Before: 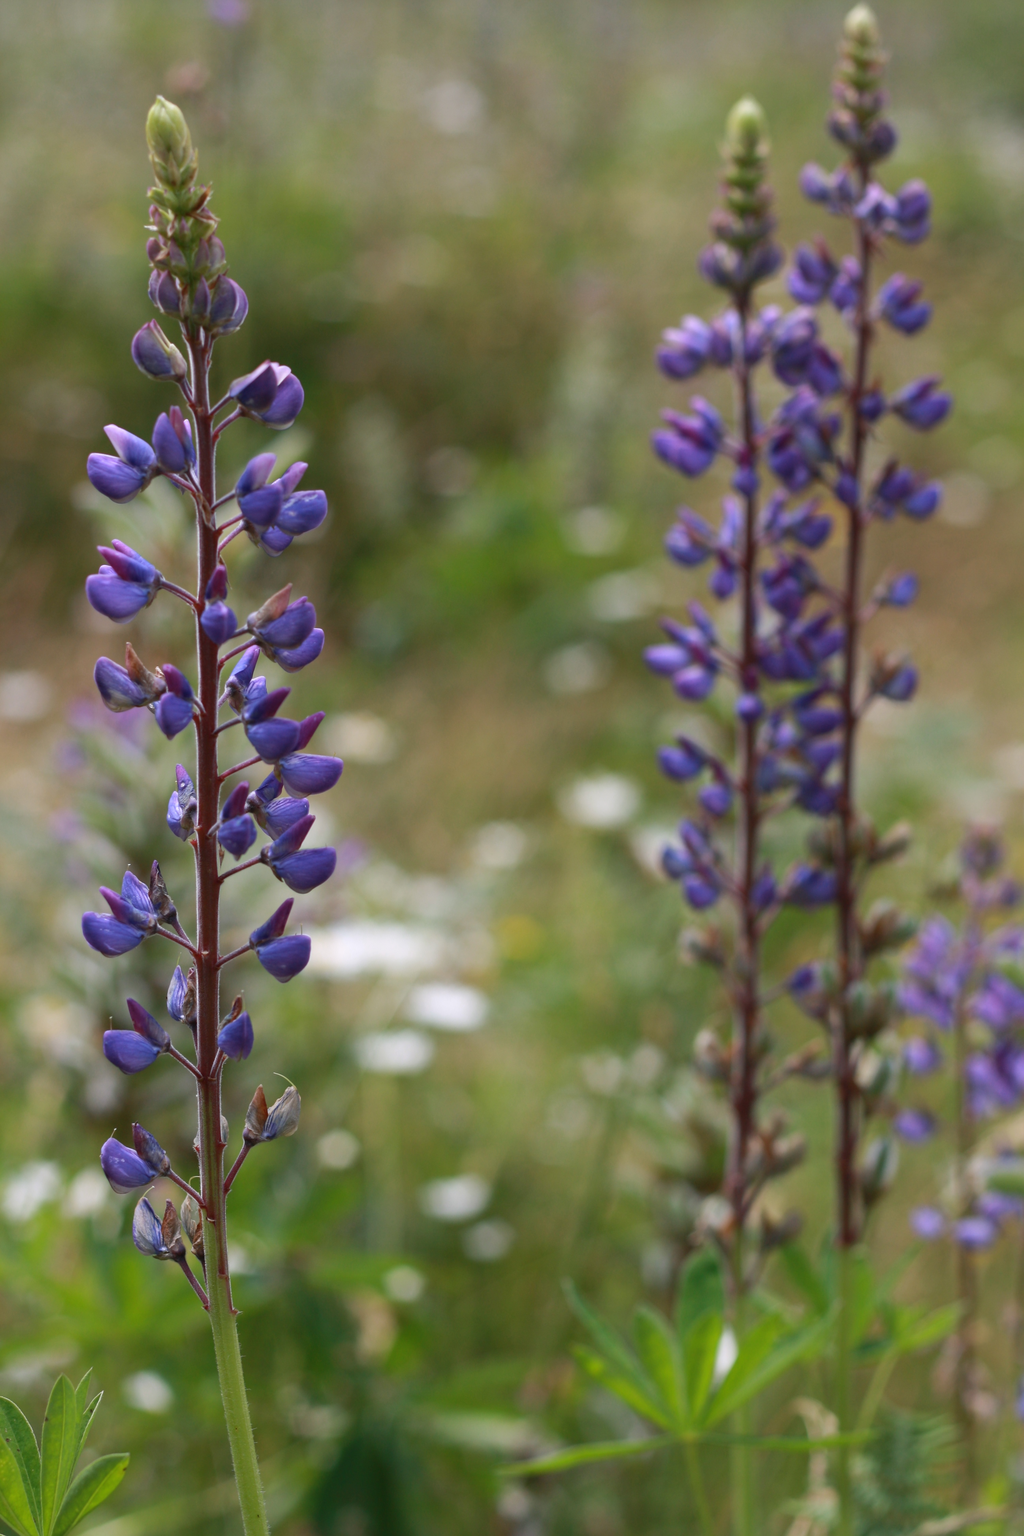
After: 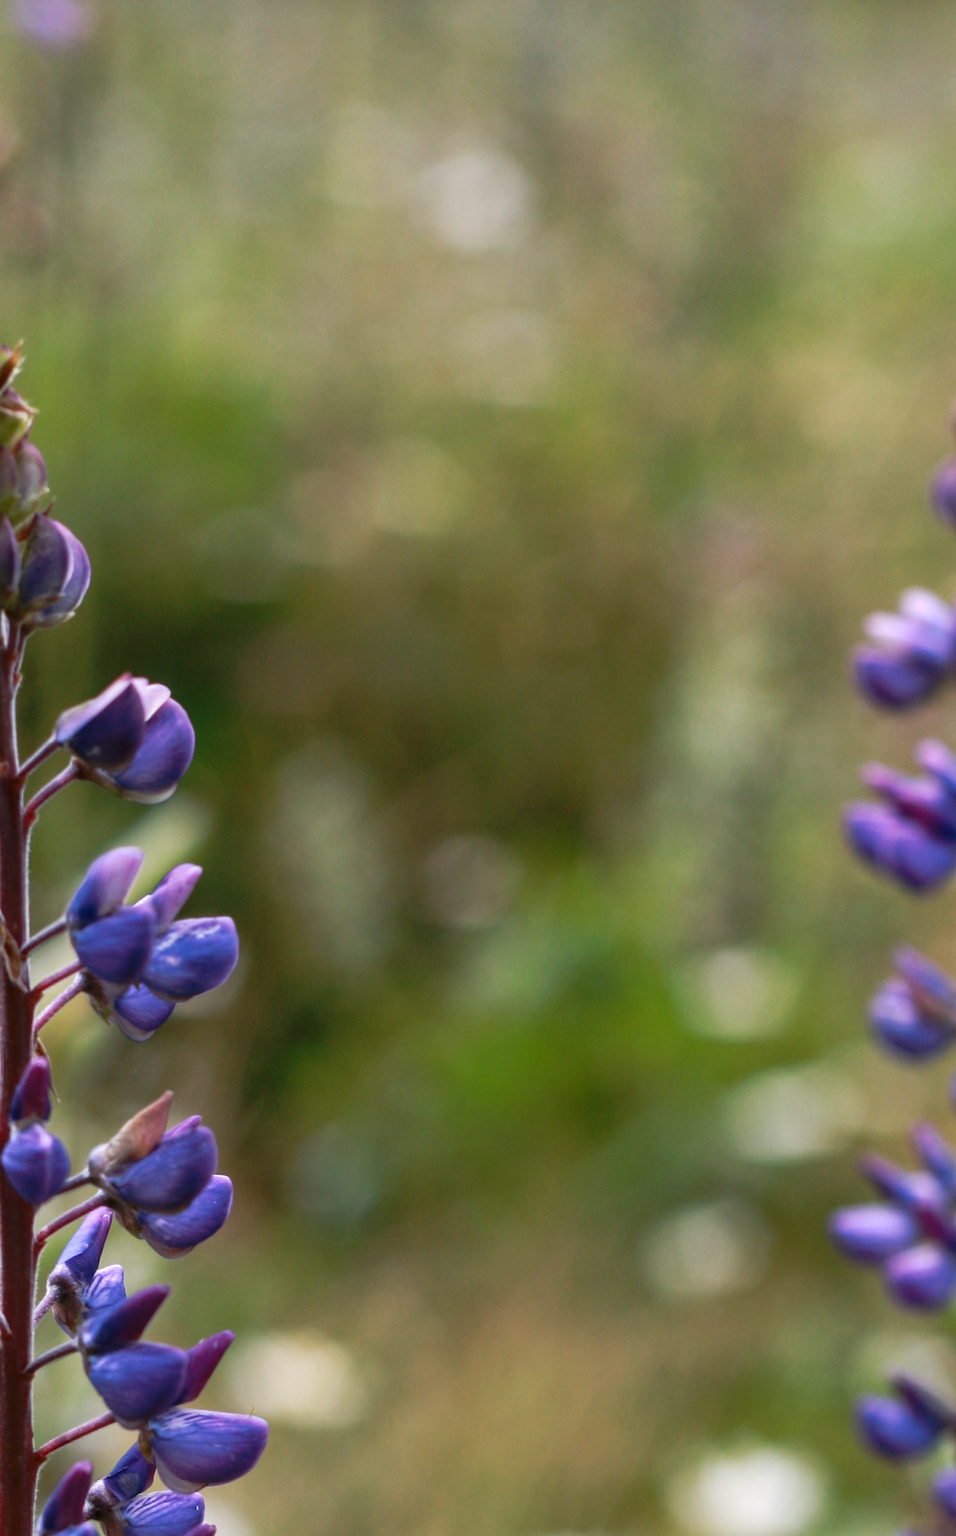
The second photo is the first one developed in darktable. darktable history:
local contrast: on, module defaults
crop: left 19.554%, right 30.491%, bottom 46.509%
tone equalizer: smoothing diameter 24.95%, edges refinement/feathering 14.02, preserve details guided filter
tone curve: curves: ch0 [(0, 0) (0.003, 0.009) (0.011, 0.019) (0.025, 0.034) (0.044, 0.057) (0.069, 0.082) (0.1, 0.104) (0.136, 0.131) (0.177, 0.165) (0.224, 0.212) (0.277, 0.279) (0.335, 0.342) (0.399, 0.401) (0.468, 0.477) (0.543, 0.572) (0.623, 0.675) (0.709, 0.772) (0.801, 0.85) (0.898, 0.942) (1, 1)], preserve colors none
